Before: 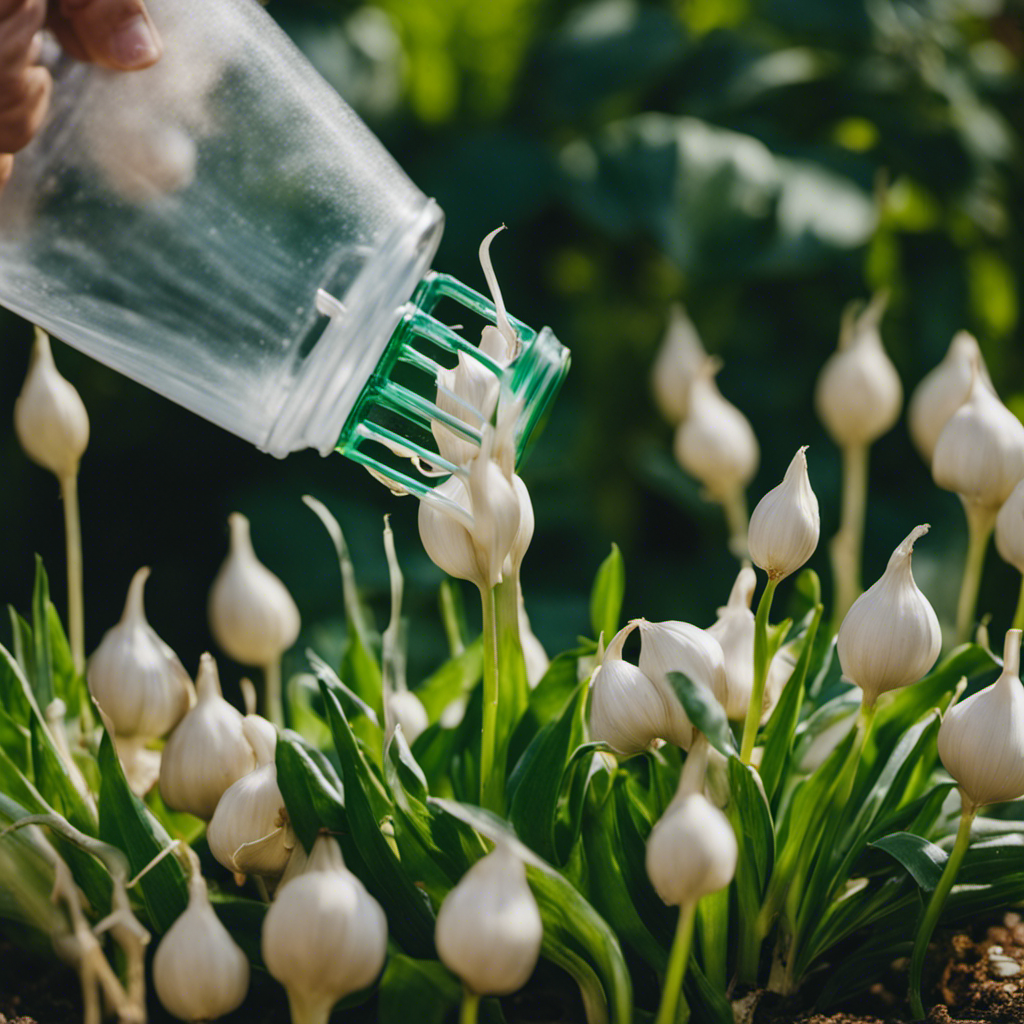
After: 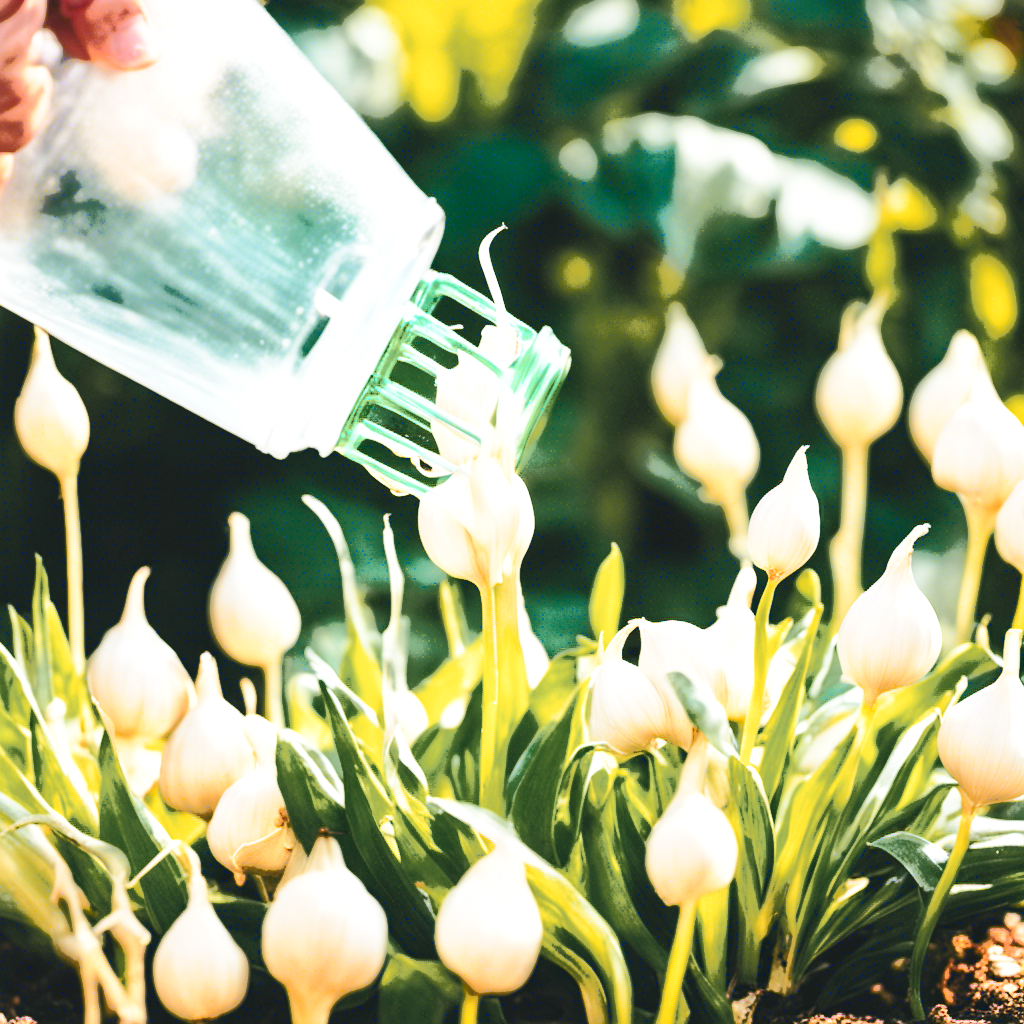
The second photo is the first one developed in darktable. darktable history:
base curve: curves: ch0 [(0, 0) (0.028, 0.03) (0.121, 0.232) (0.46, 0.748) (0.859, 0.968) (1, 1)], preserve colors none
tone curve: curves: ch0 [(0, 0) (0.003, 0.003) (0.011, 0.011) (0.025, 0.024) (0.044, 0.043) (0.069, 0.067) (0.1, 0.096) (0.136, 0.131) (0.177, 0.171) (0.224, 0.216) (0.277, 0.267) (0.335, 0.323) (0.399, 0.384) (0.468, 0.451) (0.543, 0.678) (0.623, 0.734) (0.709, 0.795) (0.801, 0.859) (0.898, 0.928) (1, 1)], color space Lab, independent channels, preserve colors none
exposure: black level correction 0, exposure 1.275 EV, compensate highlight preservation false
color zones: curves: ch1 [(0.263, 0.53) (0.376, 0.287) (0.487, 0.512) (0.748, 0.547) (1, 0.513)]; ch2 [(0.262, 0.45) (0.751, 0.477)]
